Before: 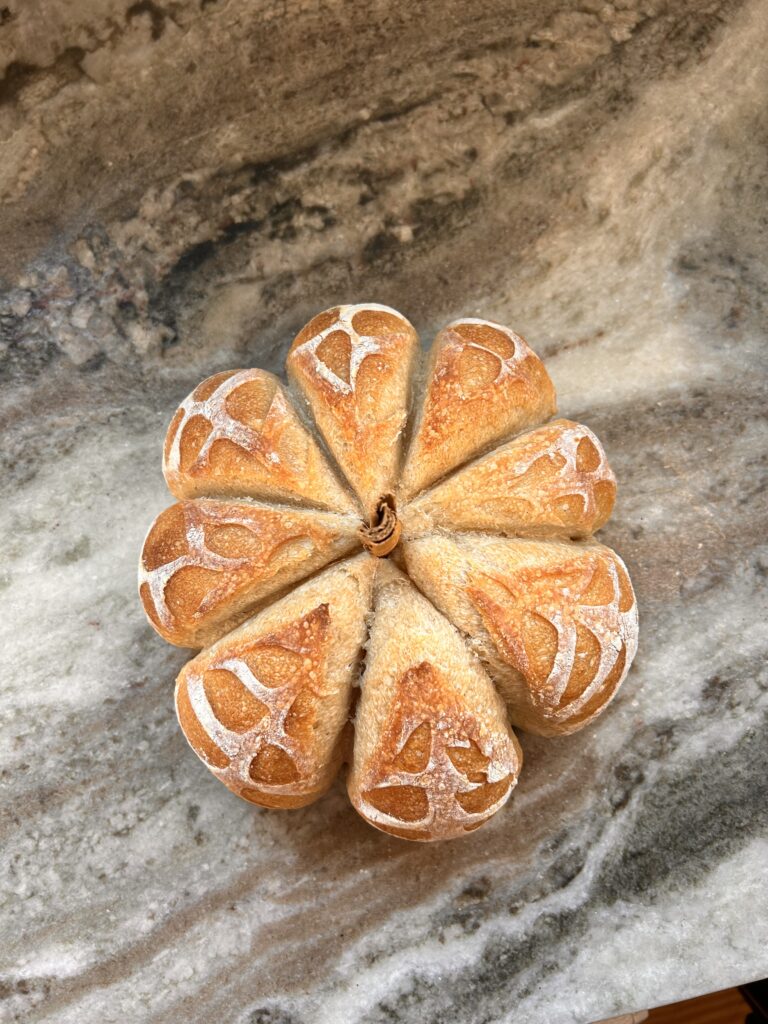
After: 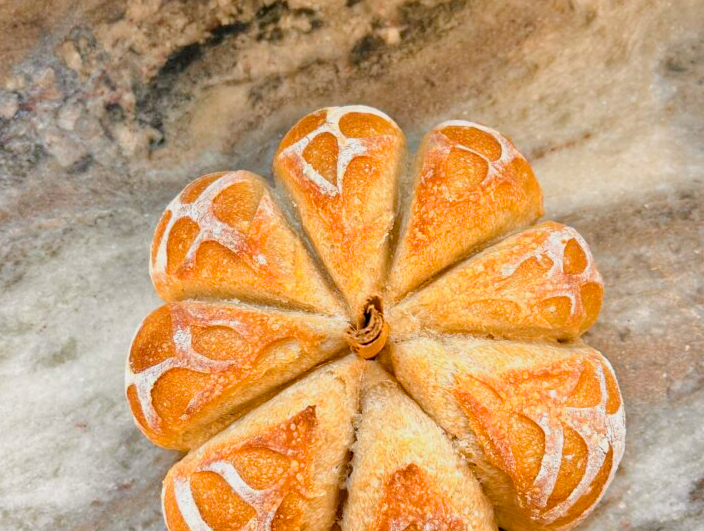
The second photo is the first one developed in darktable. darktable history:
tone equalizer: -8 EV 0.026 EV, -7 EV -0.03 EV, -6 EV 0.011 EV, -5 EV 0.046 EV, -4 EV 0.29 EV, -3 EV 0.617 EV, -2 EV 0.562 EV, -1 EV 0.171 EV, +0 EV 0.048 EV
filmic rgb: black relative exposure -11.39 EV, white relative exposure 3.21 EV, hardness 6.78
color balance rgb: global offset › luminance -0.507%, perceptual saturation grading › global saturation 19.525%, perceptual brilliance grading › mid-tones 9.357%, perceptual brilliance grading › shadows 15.236%
crop: left 1.77%, top 19.416%, right 4.976%, bottom 27.893%
